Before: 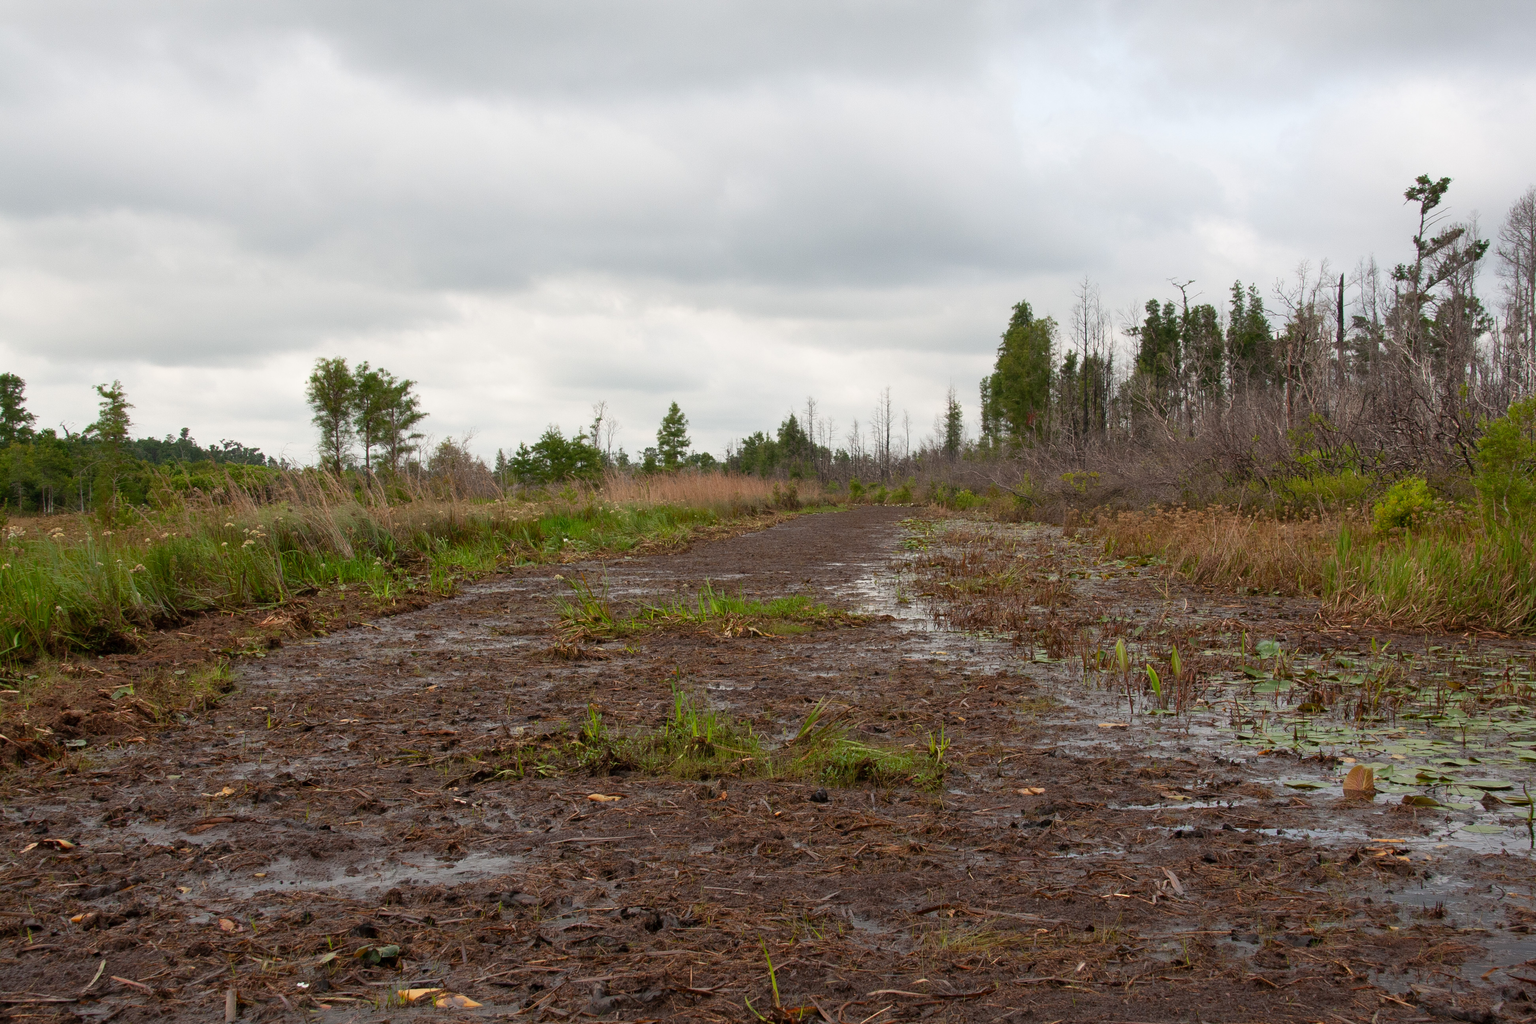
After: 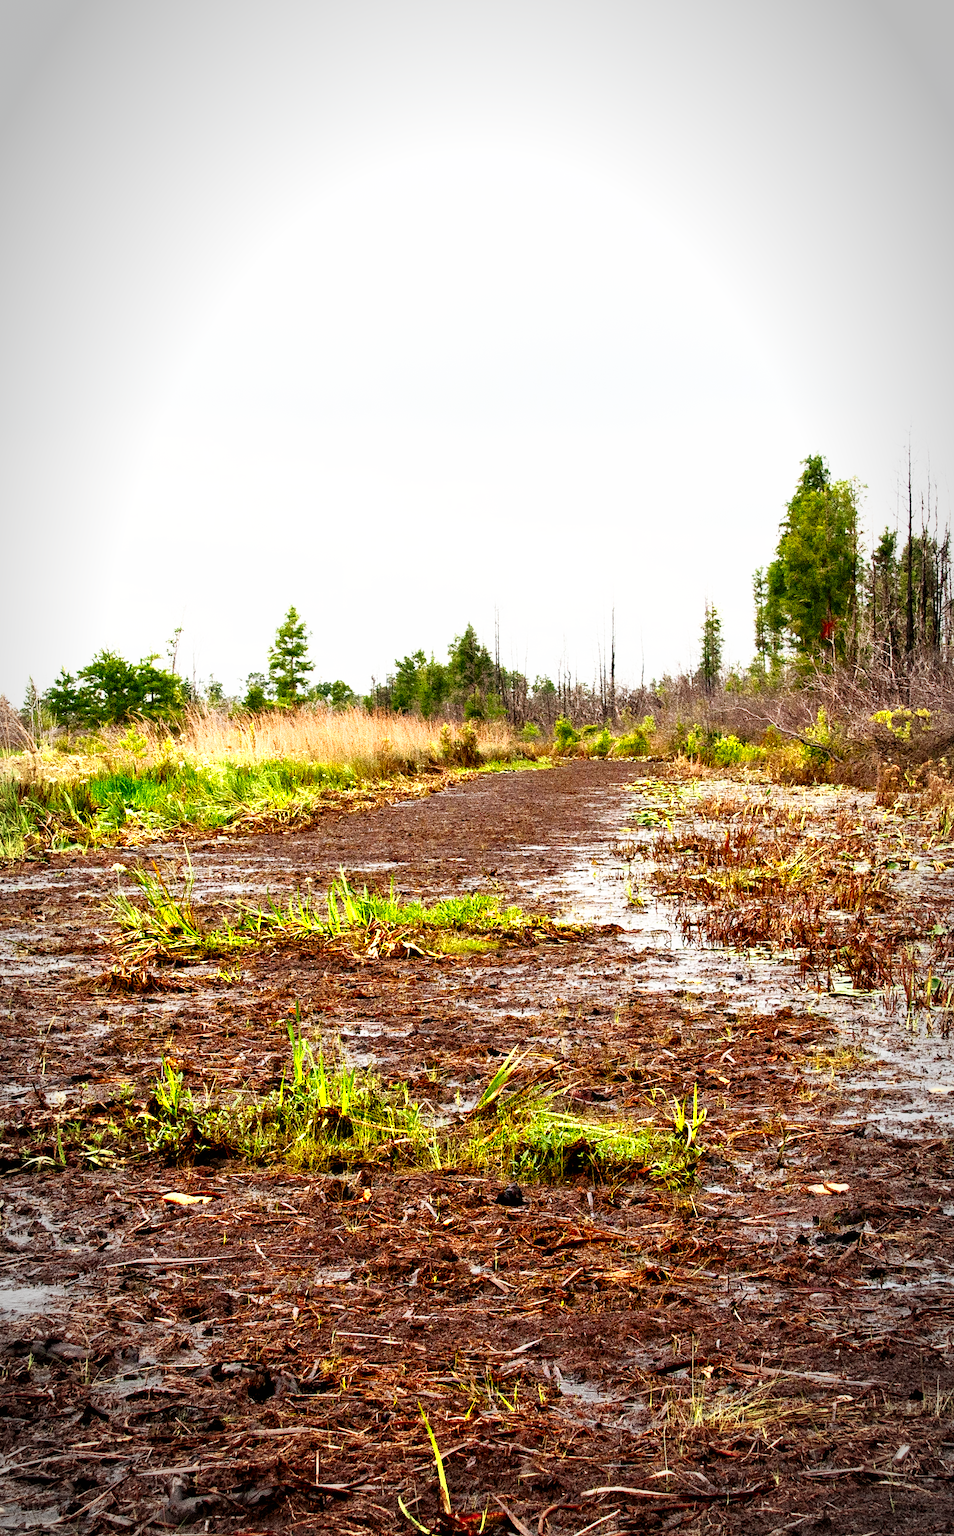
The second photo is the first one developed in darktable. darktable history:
exposure: black level correction 0.011, compensate highlight preservation false
base curve: curves: ch0 [(0, 0) (0.007, 0.004) (0.027, 0.03) (0.046, 0.07) (0.207, 0.54) (0.442, 0.872) (0.673, 0.972) (1, 1)], preserve colors none
color zones: curves: ch0 [(0.004, 0.305) (0.261, 0.623) (0.389, 0.399) (0.708, 0.571) (0.947, 0.34)]; ch1 [(0.025, 0.645) (0.229, 0.584) (0.326, 0.551) (0.484, 0.262) (0.757, 0.643)]
crop: left 31.261%, right 27.356%
vignetting: automatic ratio true
tone equalizer: -8 EV 0.025 EV, -7 EV -0.005 EV, -6 EV 0.021 EV, -5 EV 0.055 EV, -4 EV 0.29 EV, -3 EV 0.678 EV, -2 EV 0.589 EV, -1 EV 0.18 EV, +0 EV 0.03 EV, edges refinement/feathering 500, mask exposure compensation -1.57 EV, preserve details no
